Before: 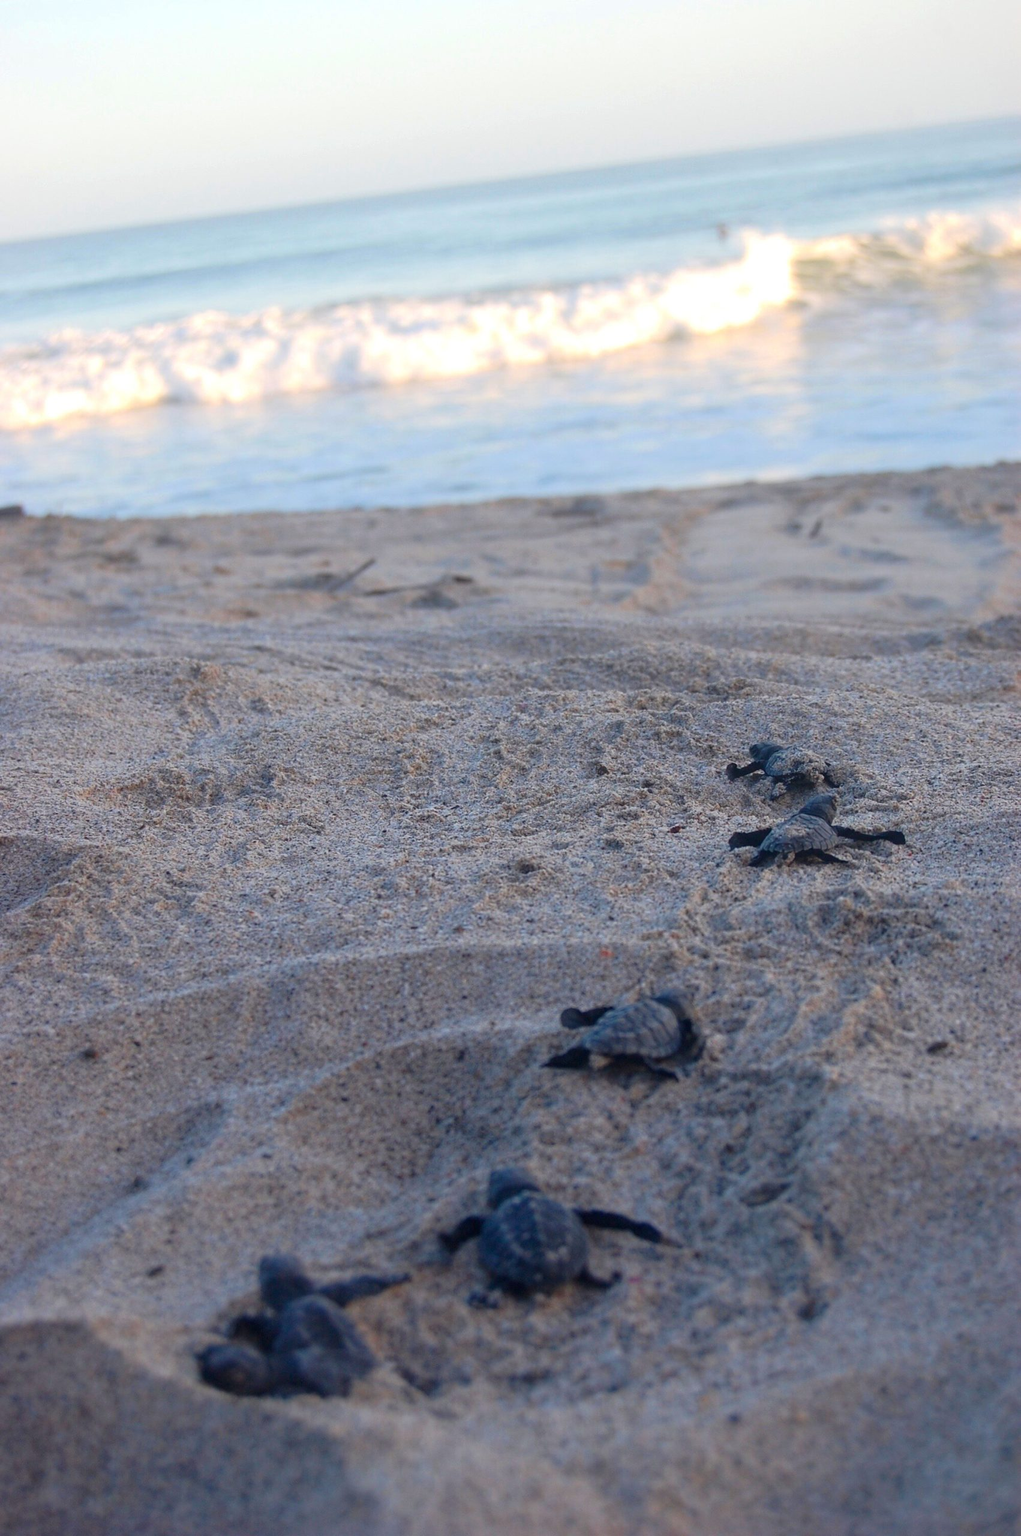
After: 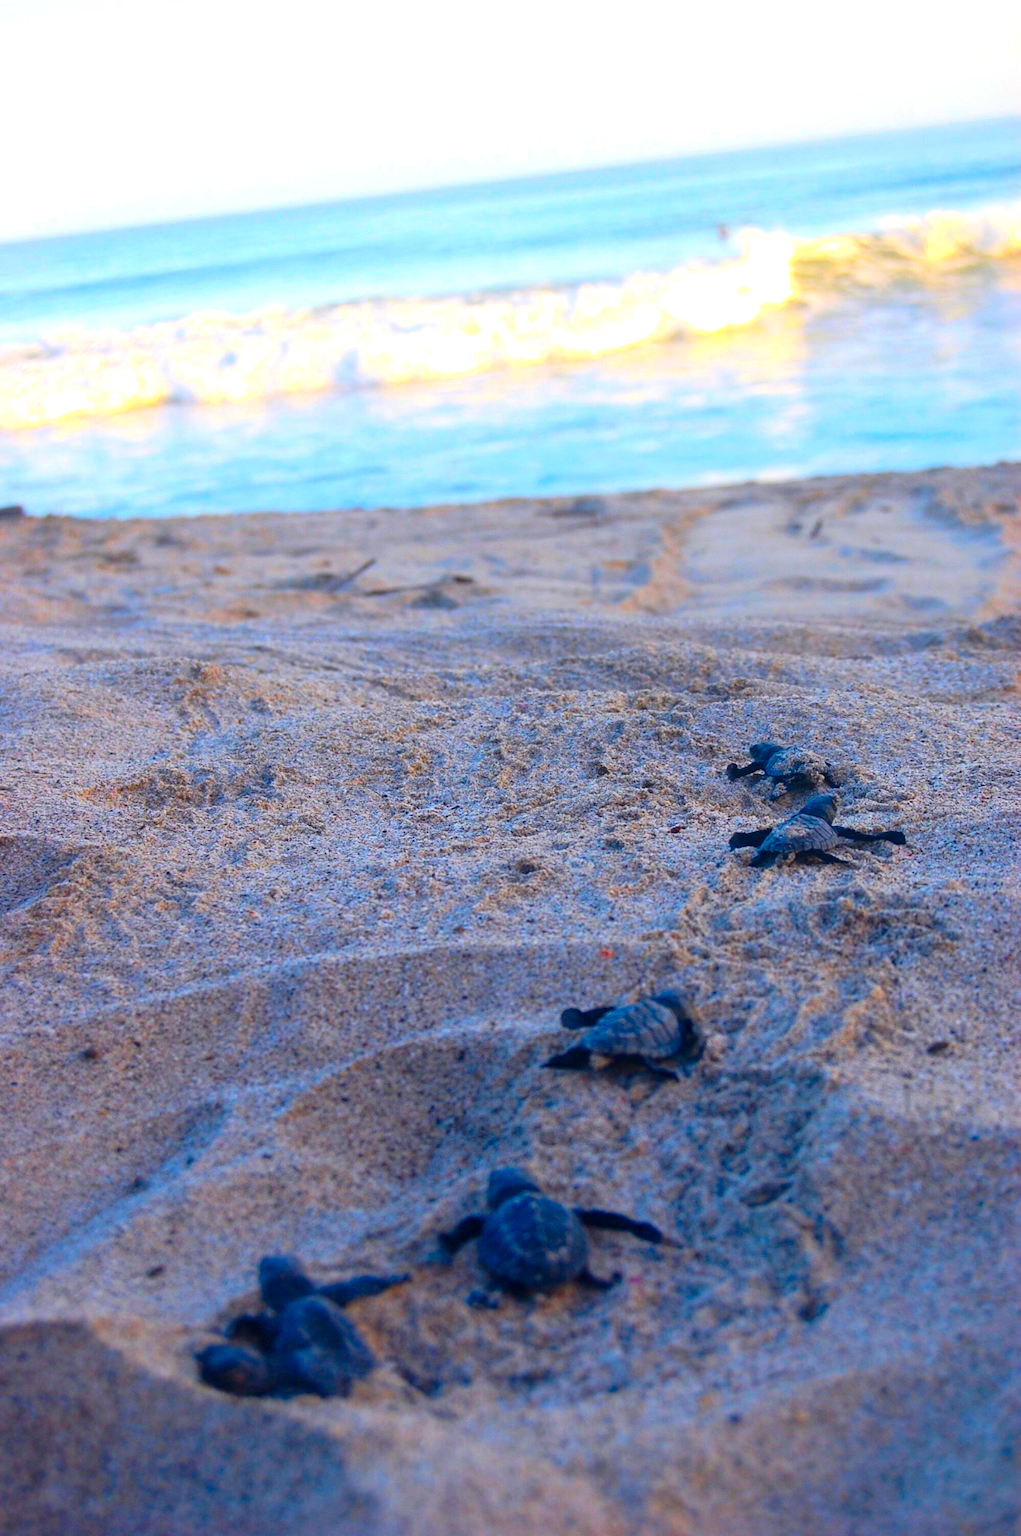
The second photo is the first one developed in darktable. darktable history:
color balance rgb: perceptual saturation grading › global saturation 30%, global vibrance 10%
tone equalizer: -8 EV -0.417 EV, -7 EV -0.389 EV, -6 EV -0.333 EV, -5 EV -0.222 EV, -3 EV 0.222 EV, -2 EV 0.333 EV, -1 EV 0.389 EV, +0 EV 0.417 EV, edges refinement/feathering 500, mask exposure compensation -1.57 EV, preserve details no
color contrast: green-magenta contrast 1.55, blue-yellow contrast 1.83
